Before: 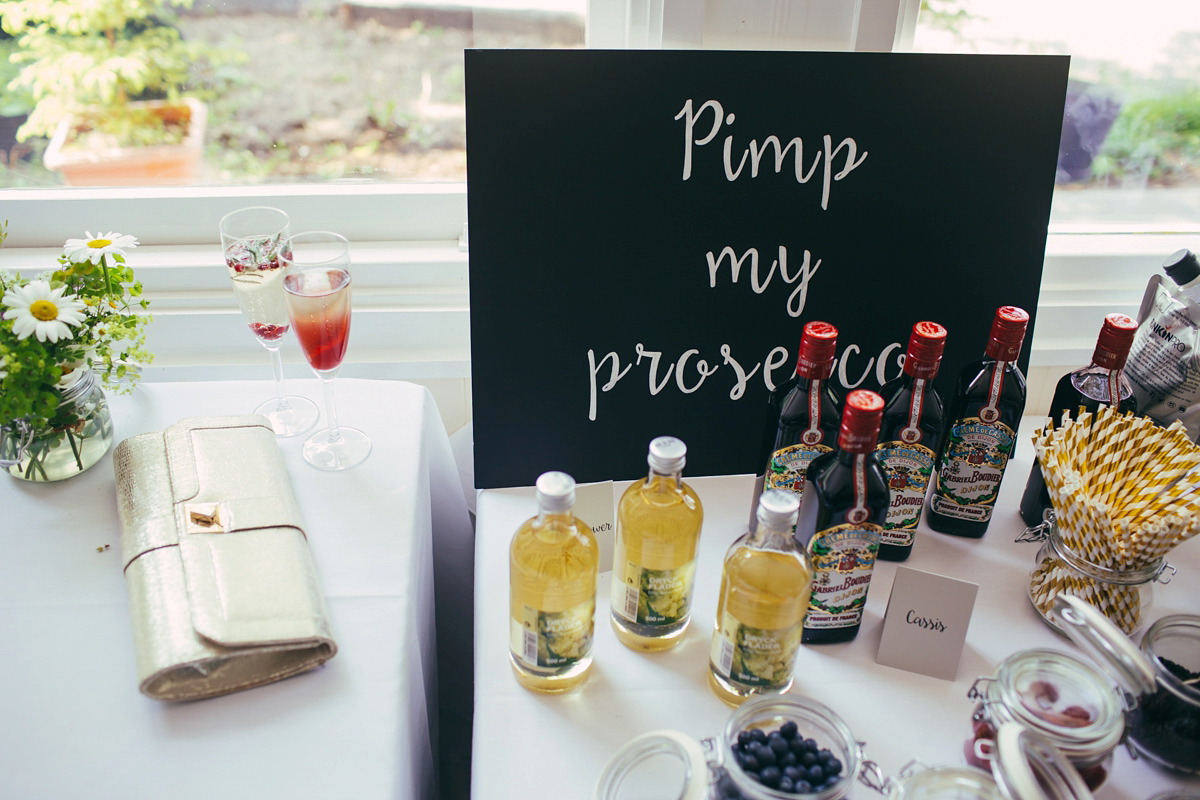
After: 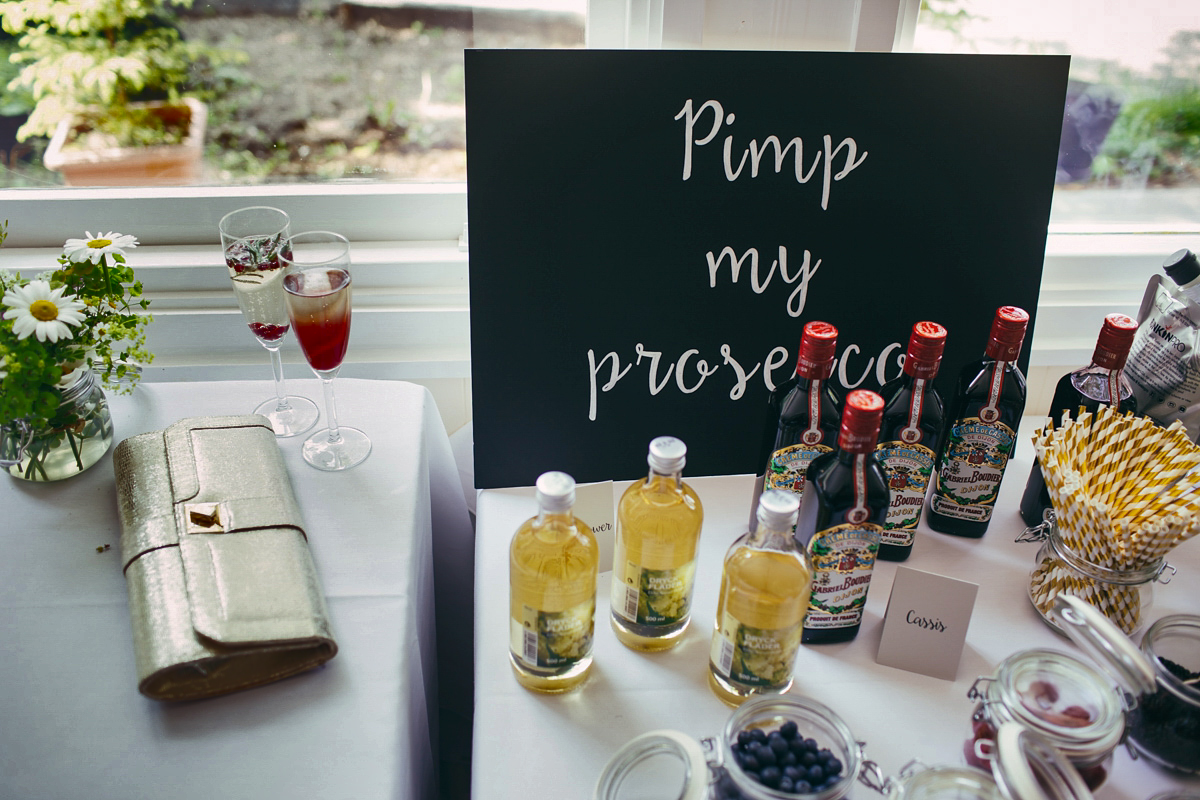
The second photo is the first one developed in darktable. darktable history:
shadows and highlights: shadows 20.91, highlights -82.73, soften with gaussian
